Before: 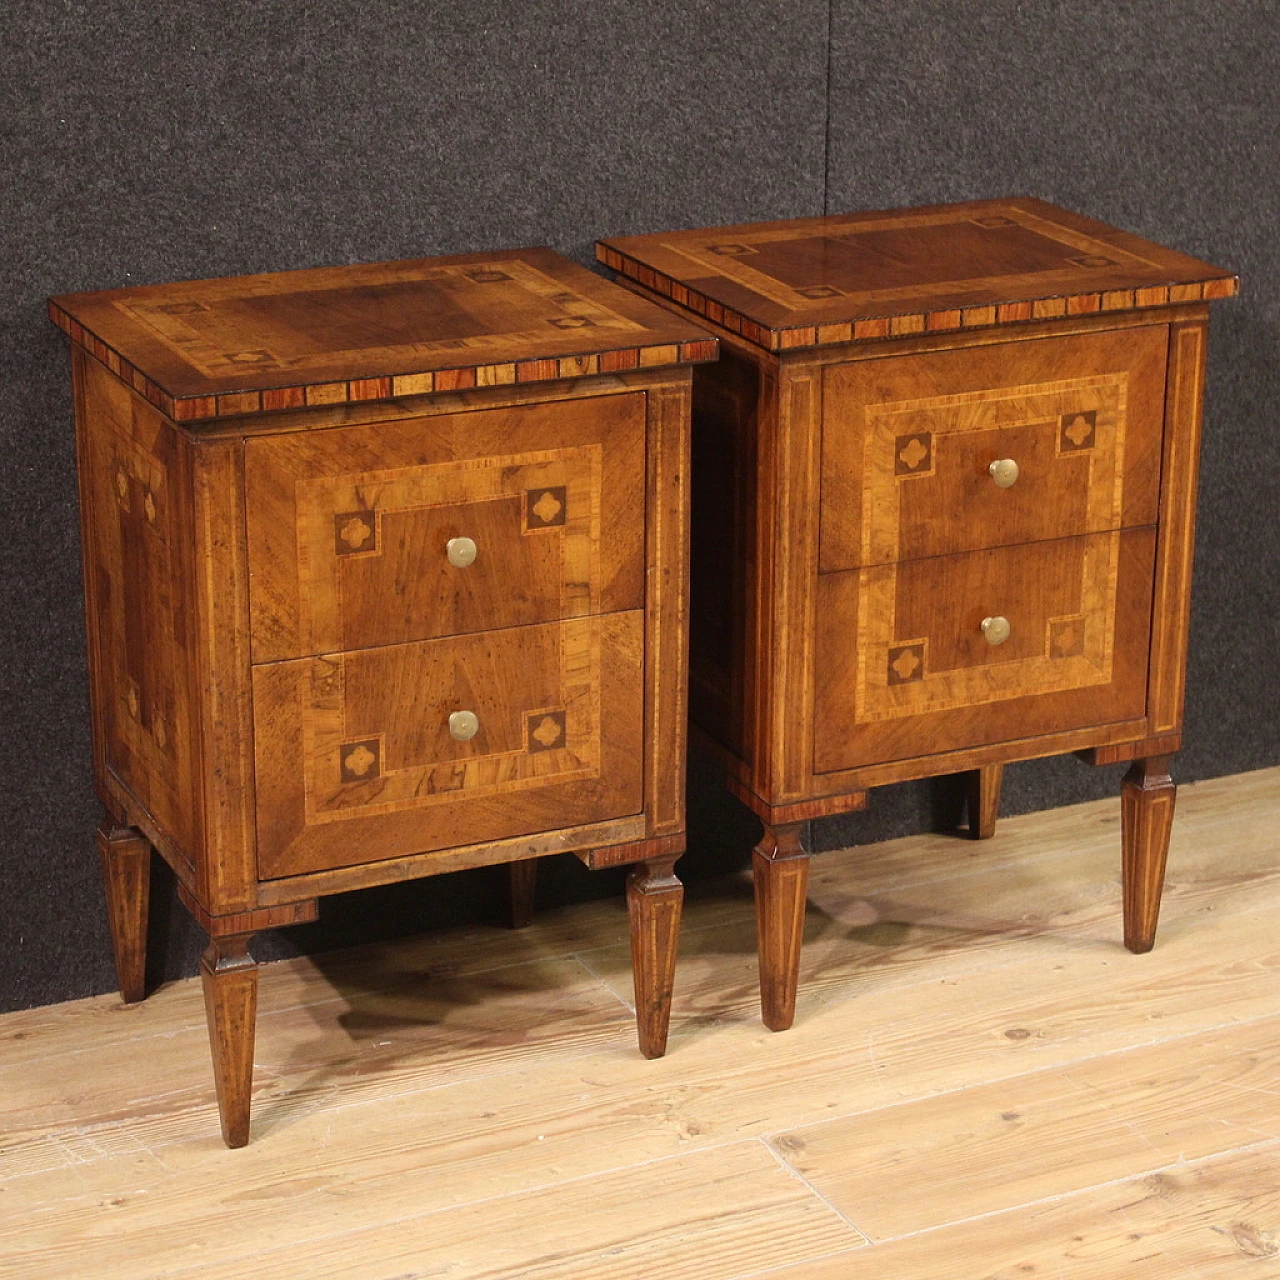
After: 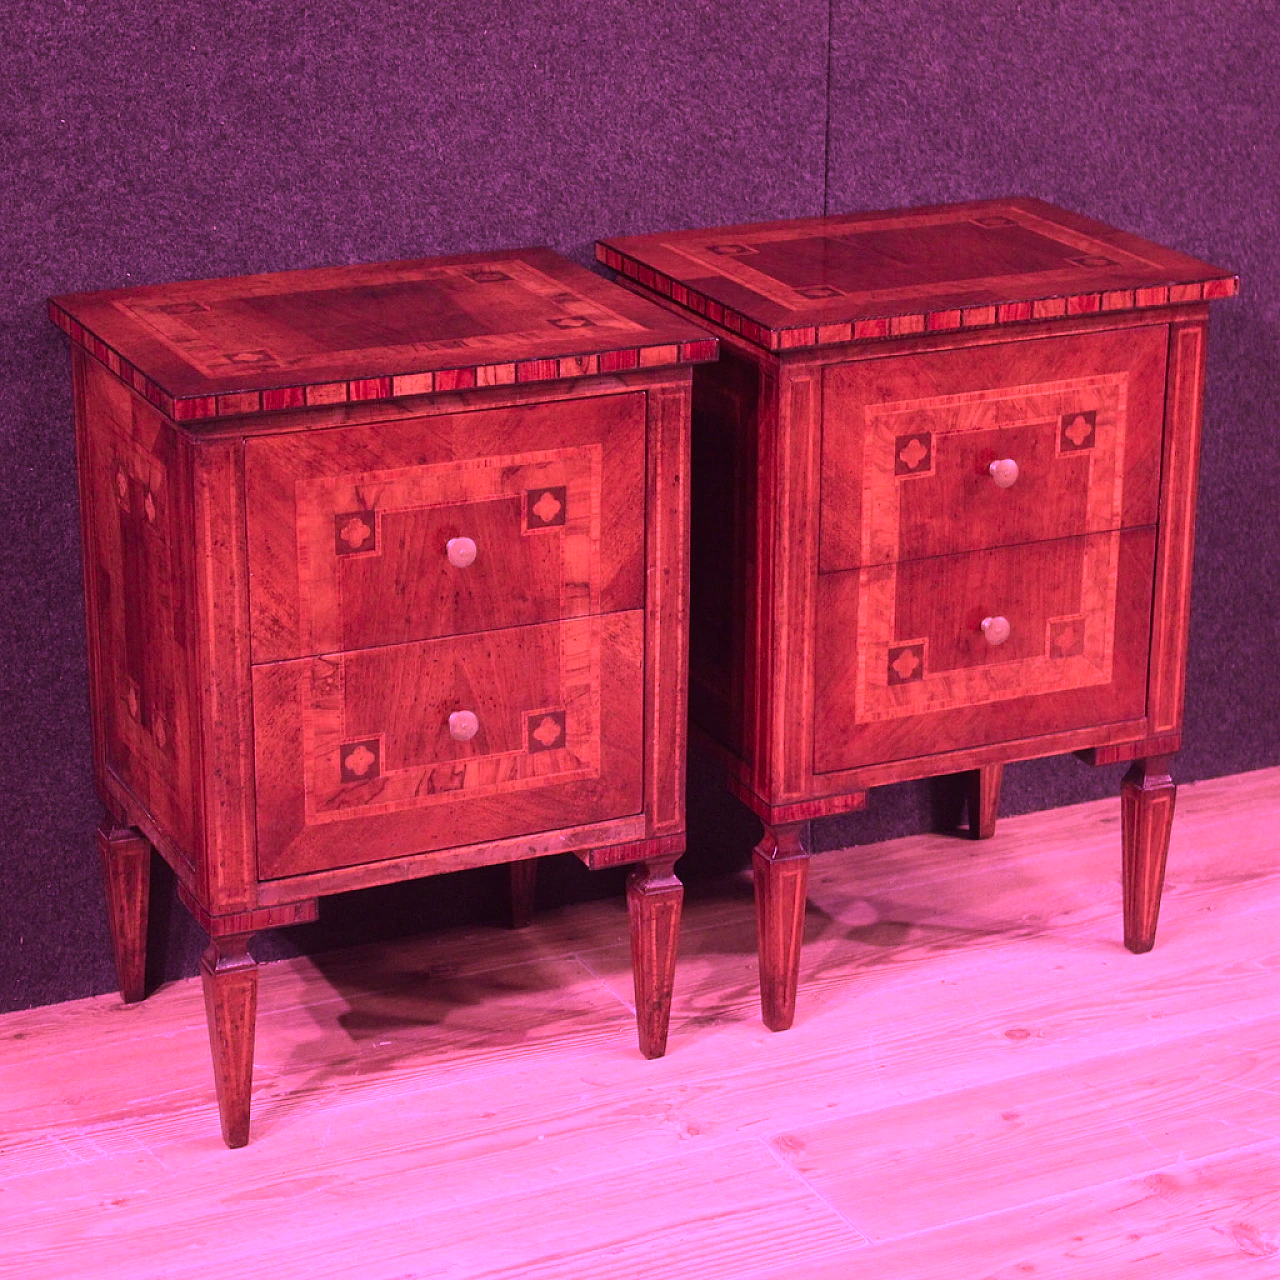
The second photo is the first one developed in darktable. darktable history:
color calibration: gray › normalize channels true, illuminant custom, x 0.263, y 0.52, temperature 7050.23 K, gamut compression 0.02
exposure: black level correction 0, compensate highlight preservation false
